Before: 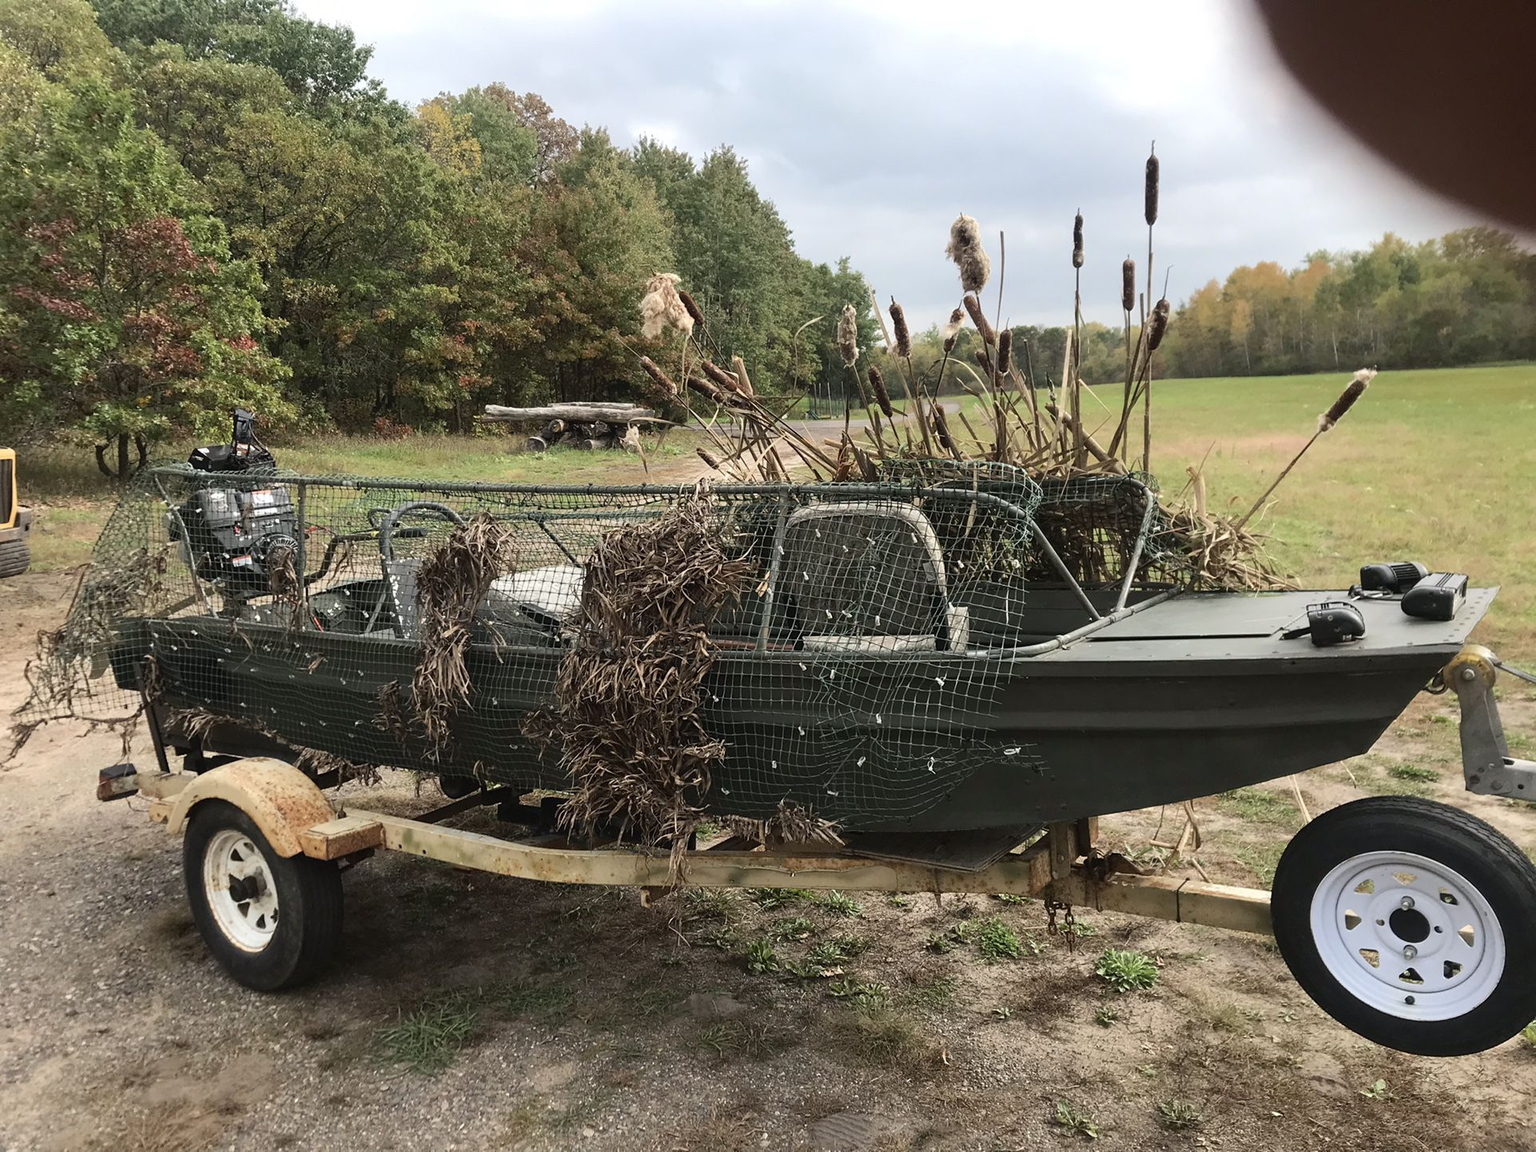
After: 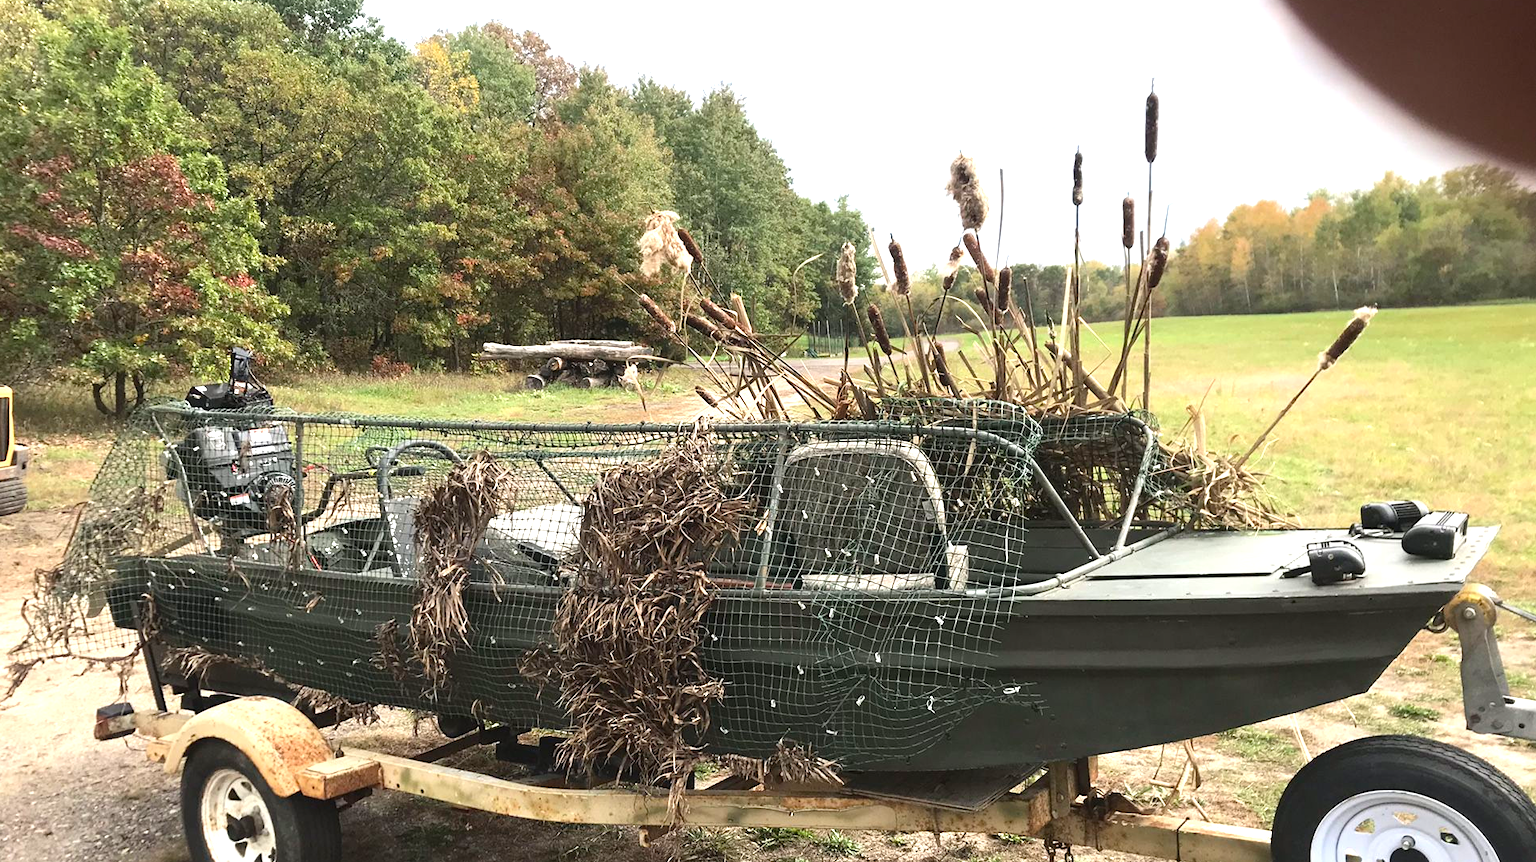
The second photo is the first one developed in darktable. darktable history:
crop: left 0.223%, top 5.521%, bottom 19.759%
exposure: black level correction 0, exposure 0.89 EV, compensate highlight preservation false
